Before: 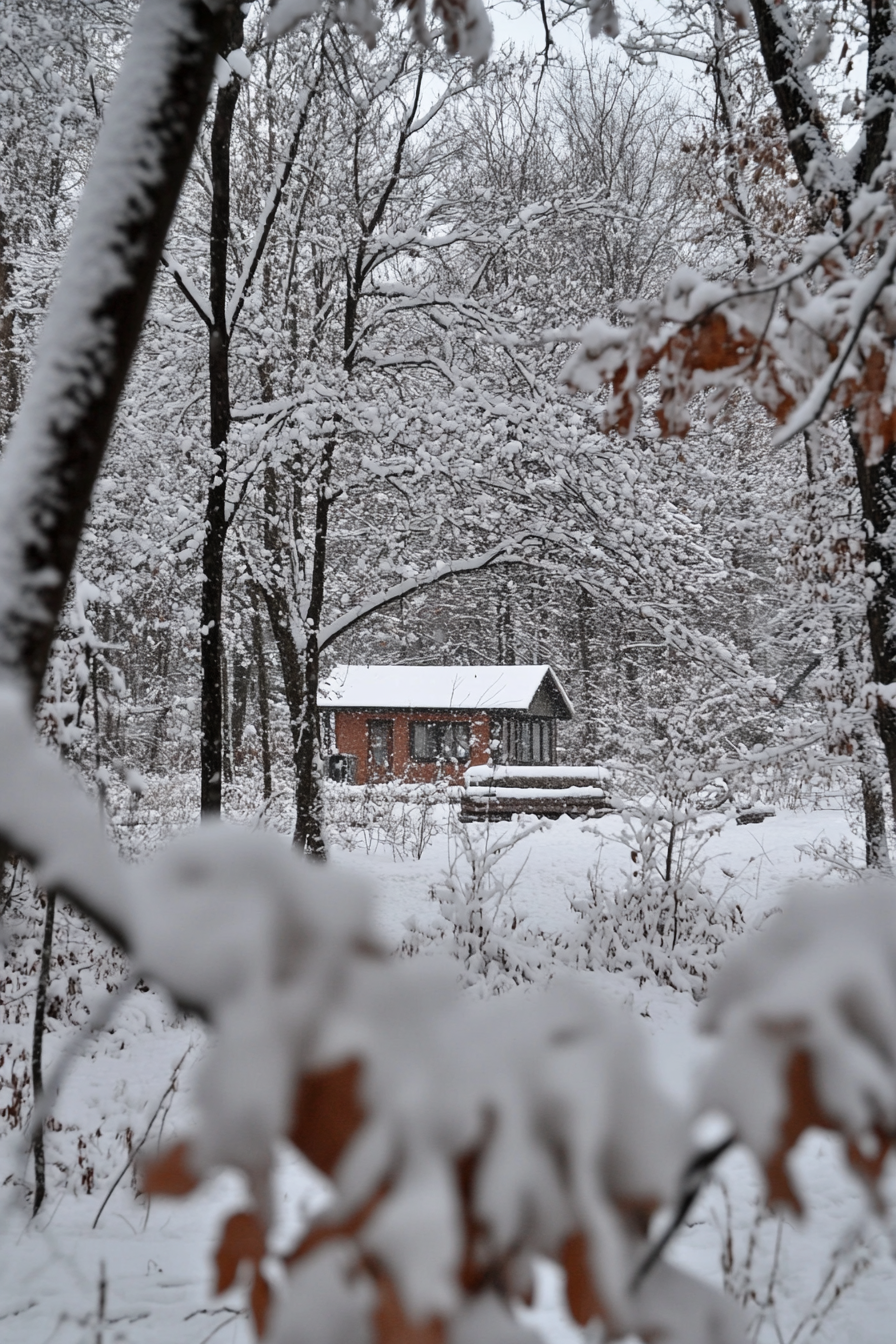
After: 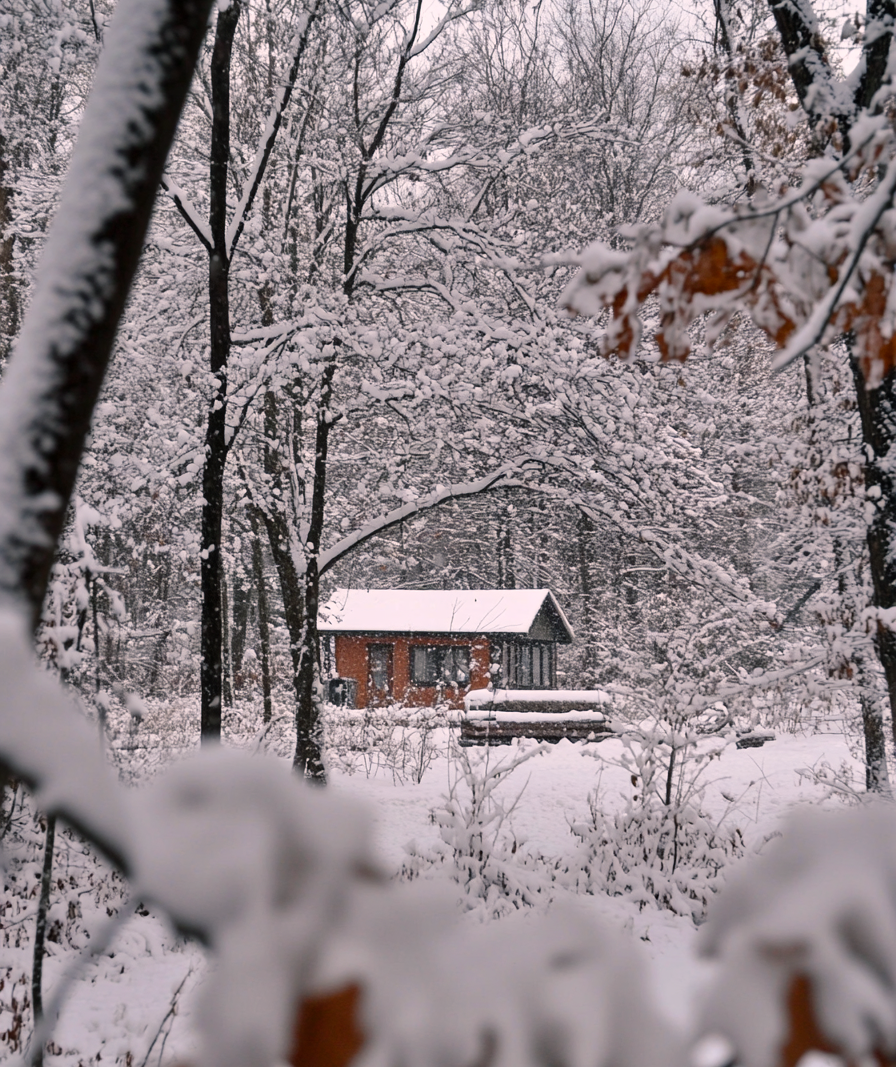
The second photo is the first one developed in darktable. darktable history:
color balance rgb: shadows lift › chroma 2.023%, shadows lift › hue 247.19°, highlights gain › chroma 2.339%, highlights gain › hue 36.62°, perceptual saturation grading › global saturation 30.082%, global vibrance 20%
crop and rotate: top 5.668%, bottom 14.908%
levels: mode automatic
